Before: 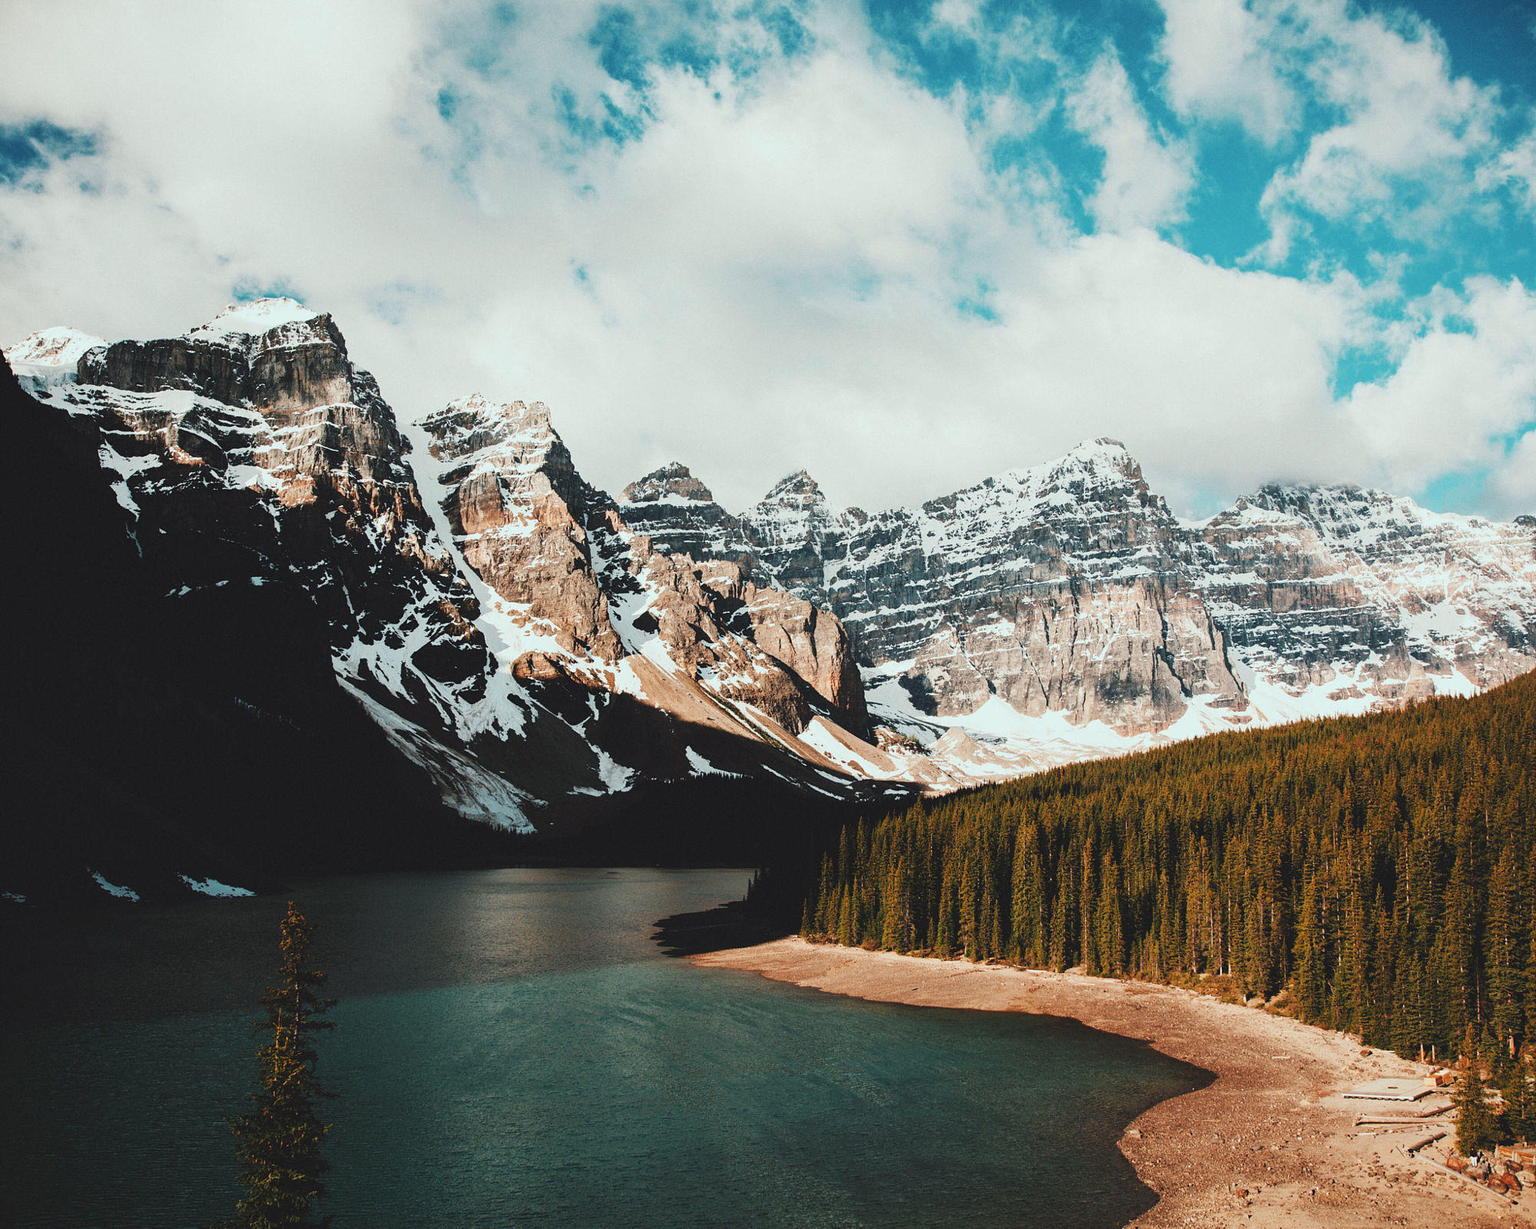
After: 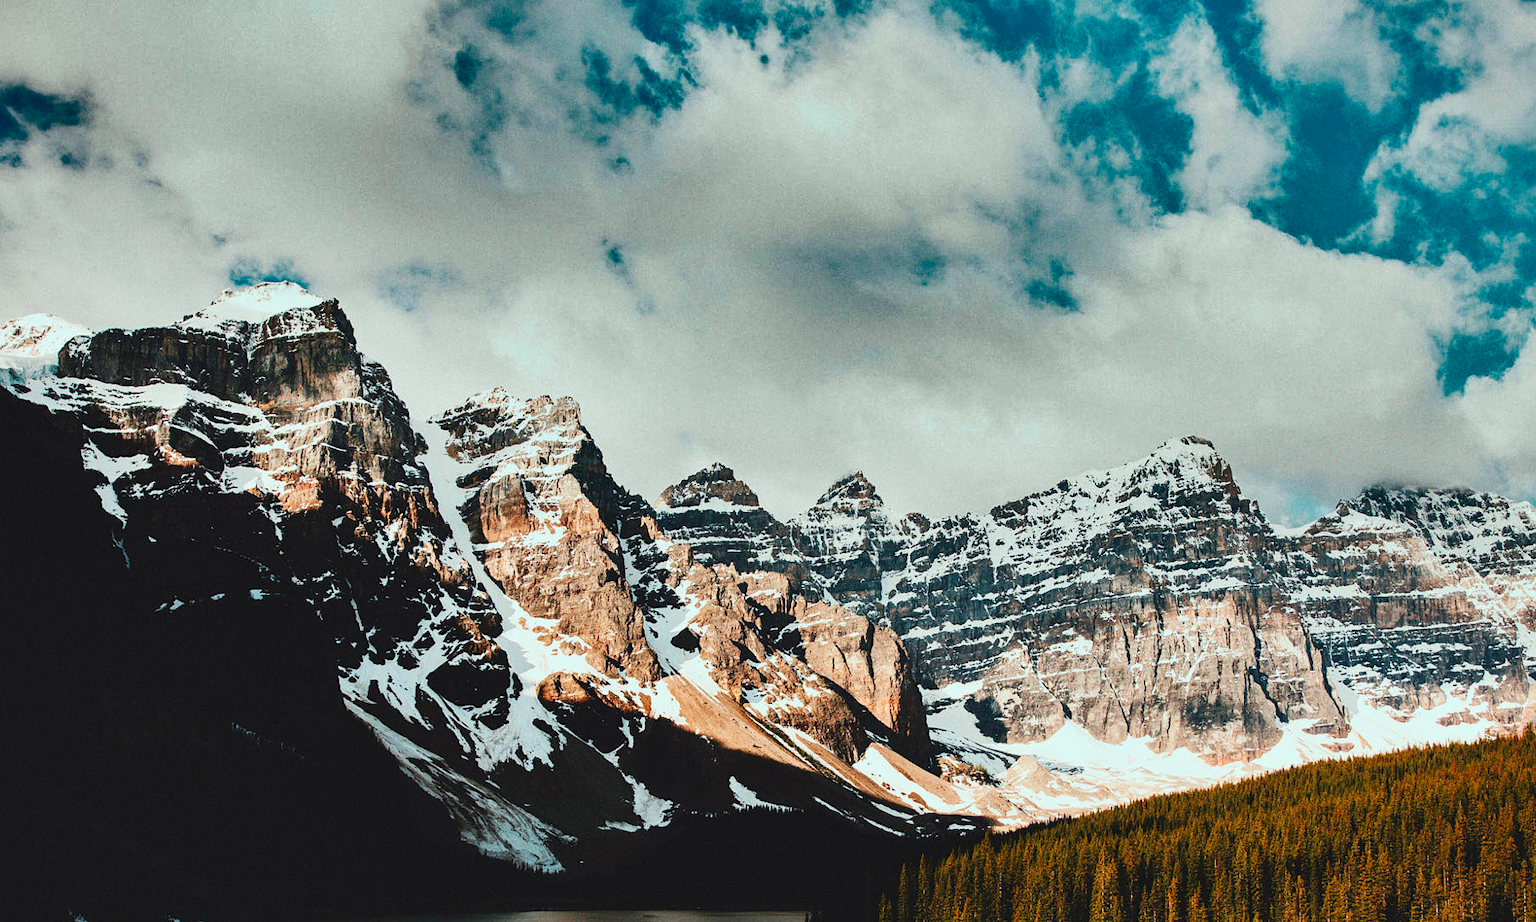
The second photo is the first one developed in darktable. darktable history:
exposure: black level correction 0.001, compensate exposure bias true, compensate highlight preservation false
contrast brightness saturation: contrast 0.16, saturation 0.323
crop: left 1.62%, top 3.445%, right 7.692%, bottom 28.485%
shadows and highlights: shadows 24.28, highlights -76.53, soften with gaussian
